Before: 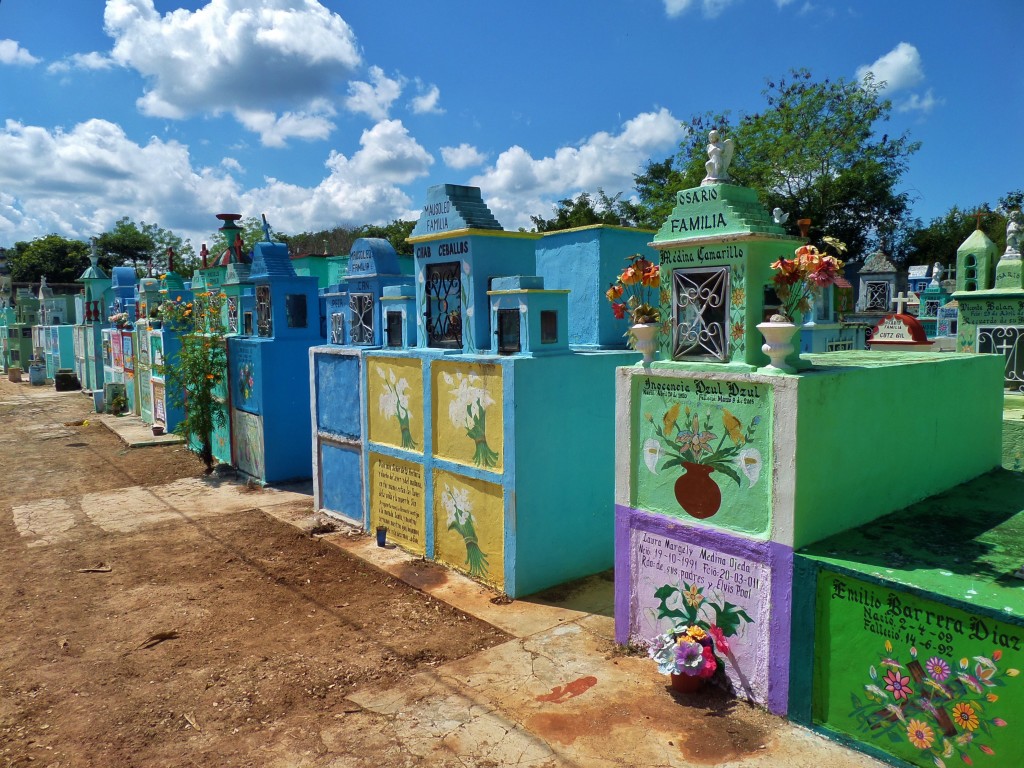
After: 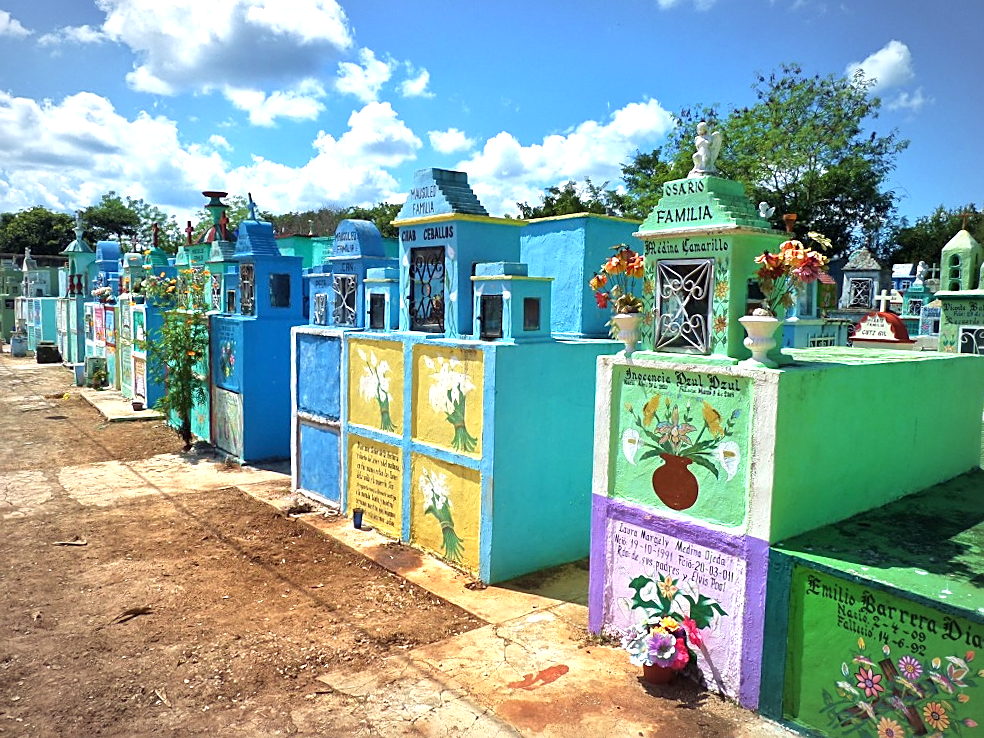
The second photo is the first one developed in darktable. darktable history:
vignetting: brightness -0.413, saturation -0.305, automatic ratio true
sharpen: amount 0.496
crop and rotate: angle -1.74°
exposure: black level correction 0, exposure 1.022 EV, compensate highlight preservation false
